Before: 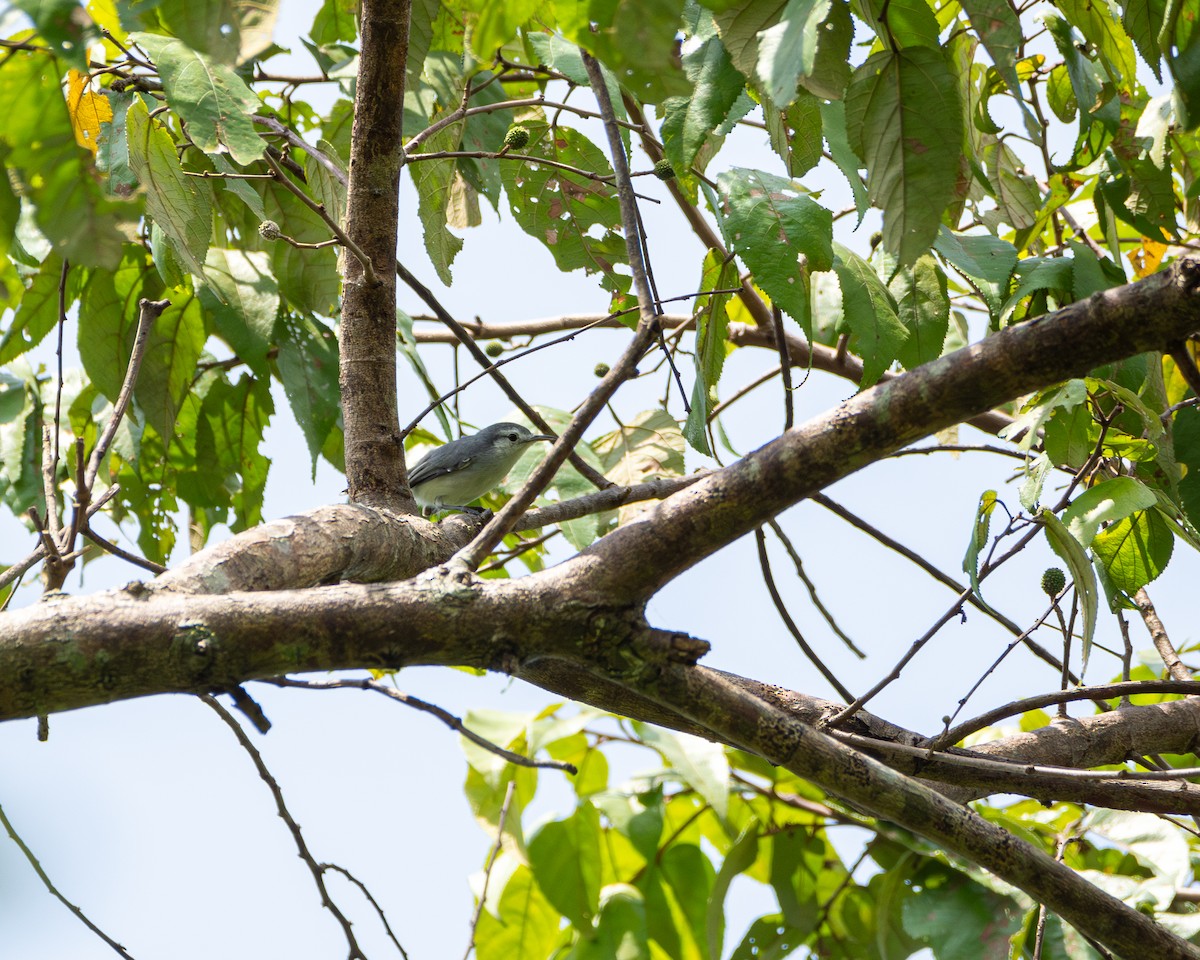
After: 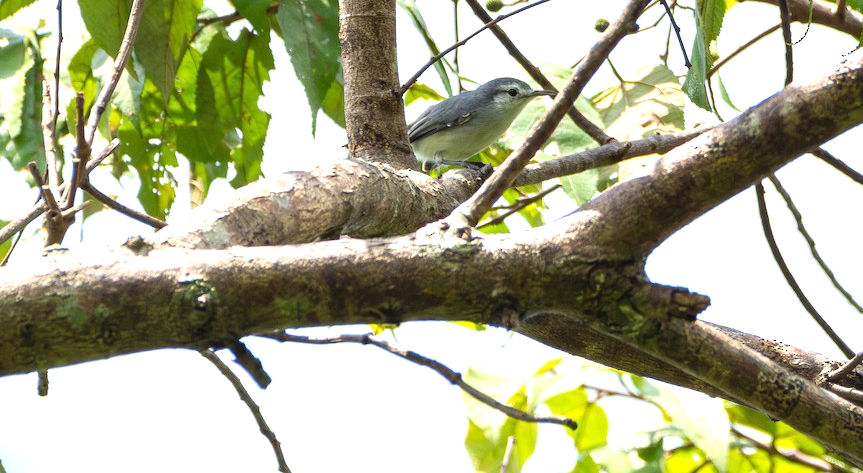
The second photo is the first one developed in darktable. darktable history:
exposure: black level correction 0, exposure 0.599 EV, compensate highlight preservation false
crop: top 36.015%, right 28.066%, bottom 14.674%
